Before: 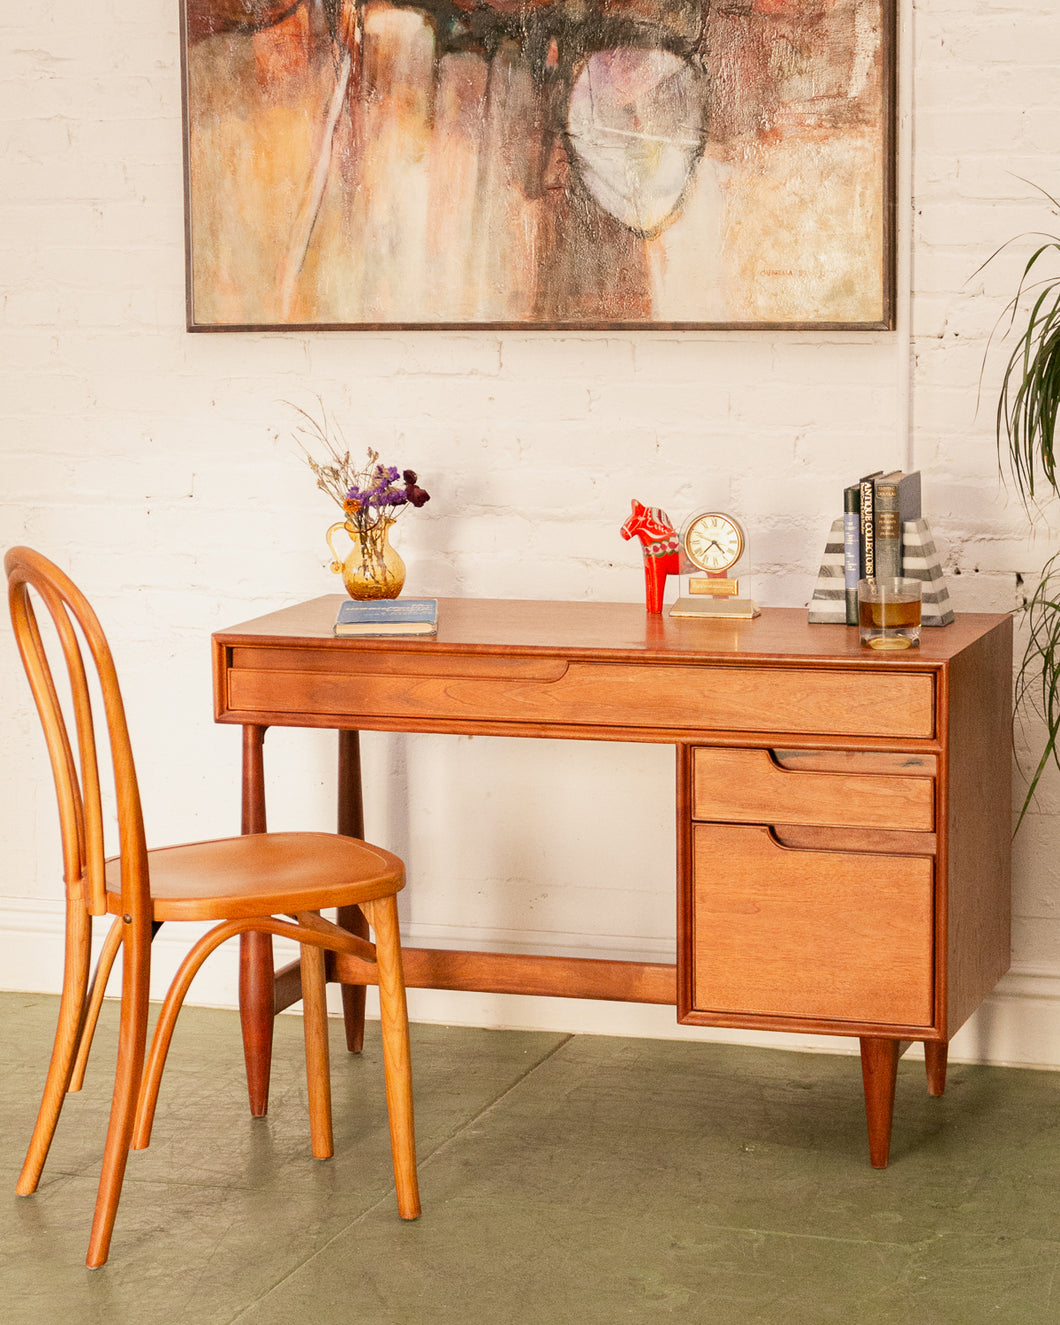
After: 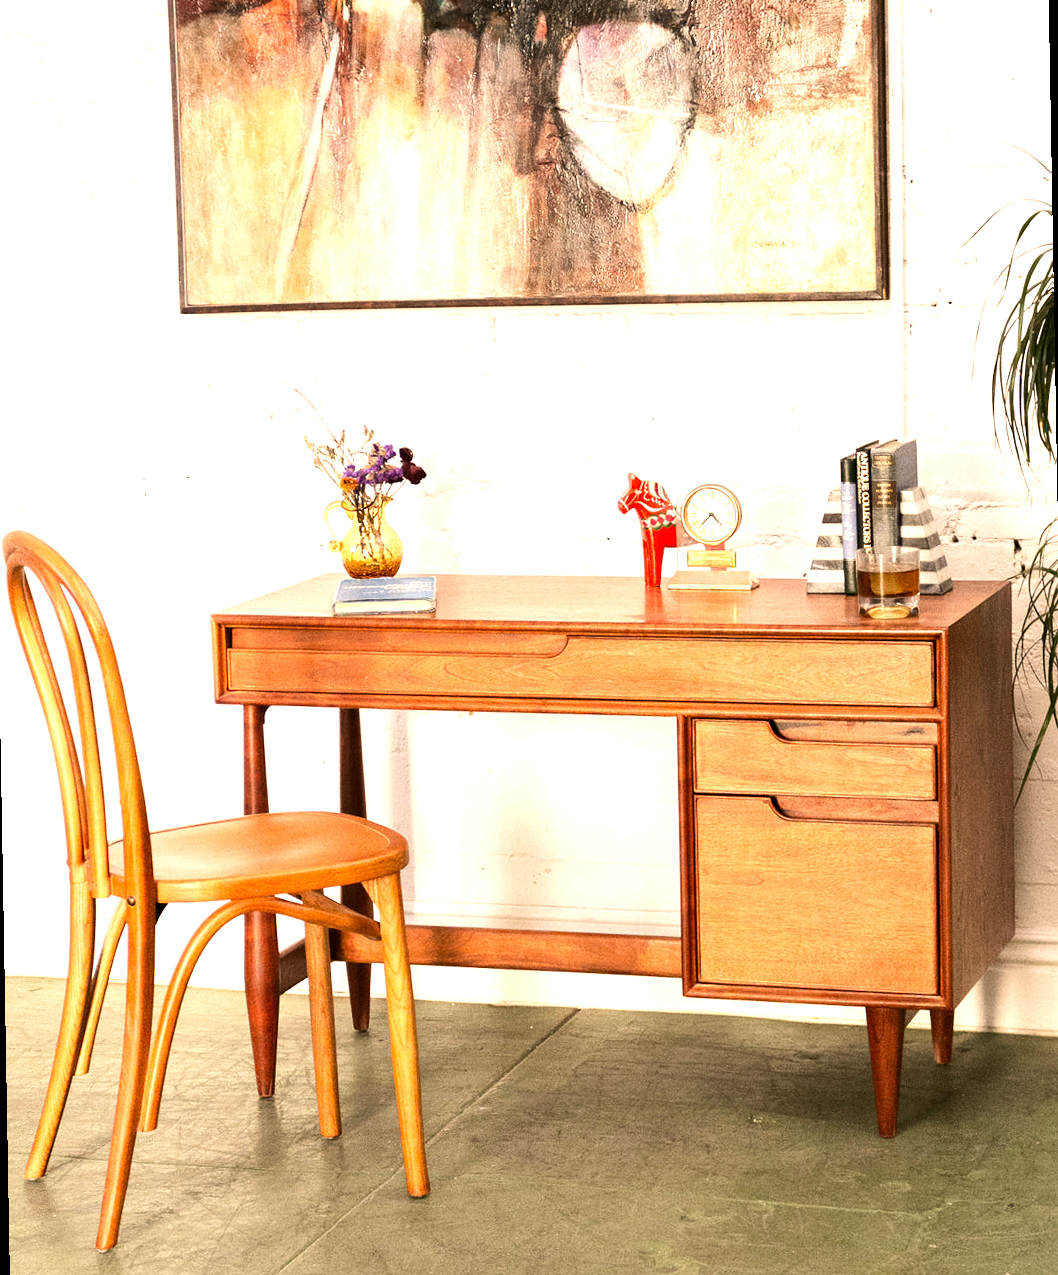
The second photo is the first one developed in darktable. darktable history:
rotate and perspective: rotation -1°, crop left 0.011, crop right 0.989, crop top 0.025, crop bottom 0.975
tone equalizer: -8 EV -1.08 EV, -7 EV -1.01 EV, -6 EV -0.867 EV, -5 EV -0.578 EV, -3 EV 0.578 EV, -2 EV 0.867 EV, -1 EV 1.01 EV, +0 EV 1.08 EV, edges refinement/feathering 500, mask exposure compensation -1.57 EV, preserve details no
